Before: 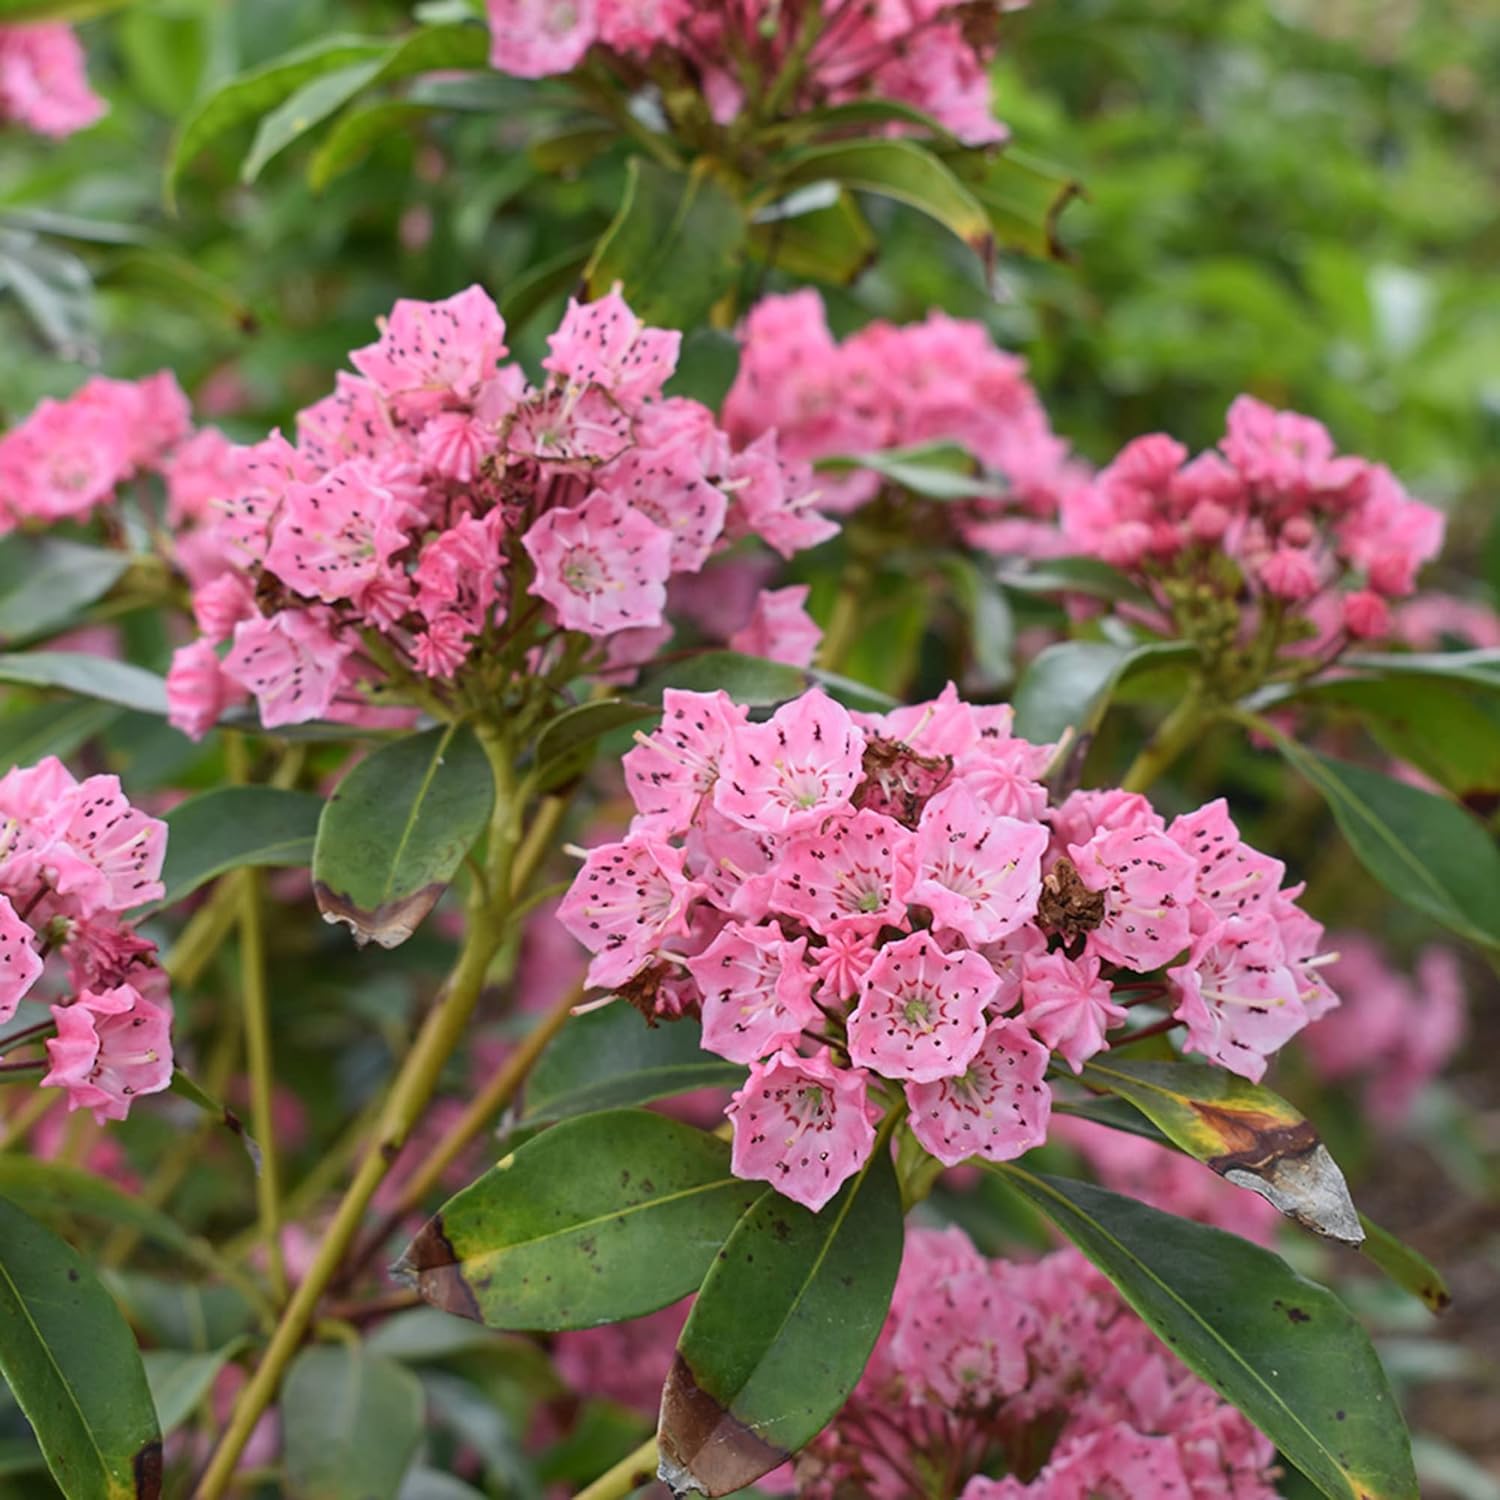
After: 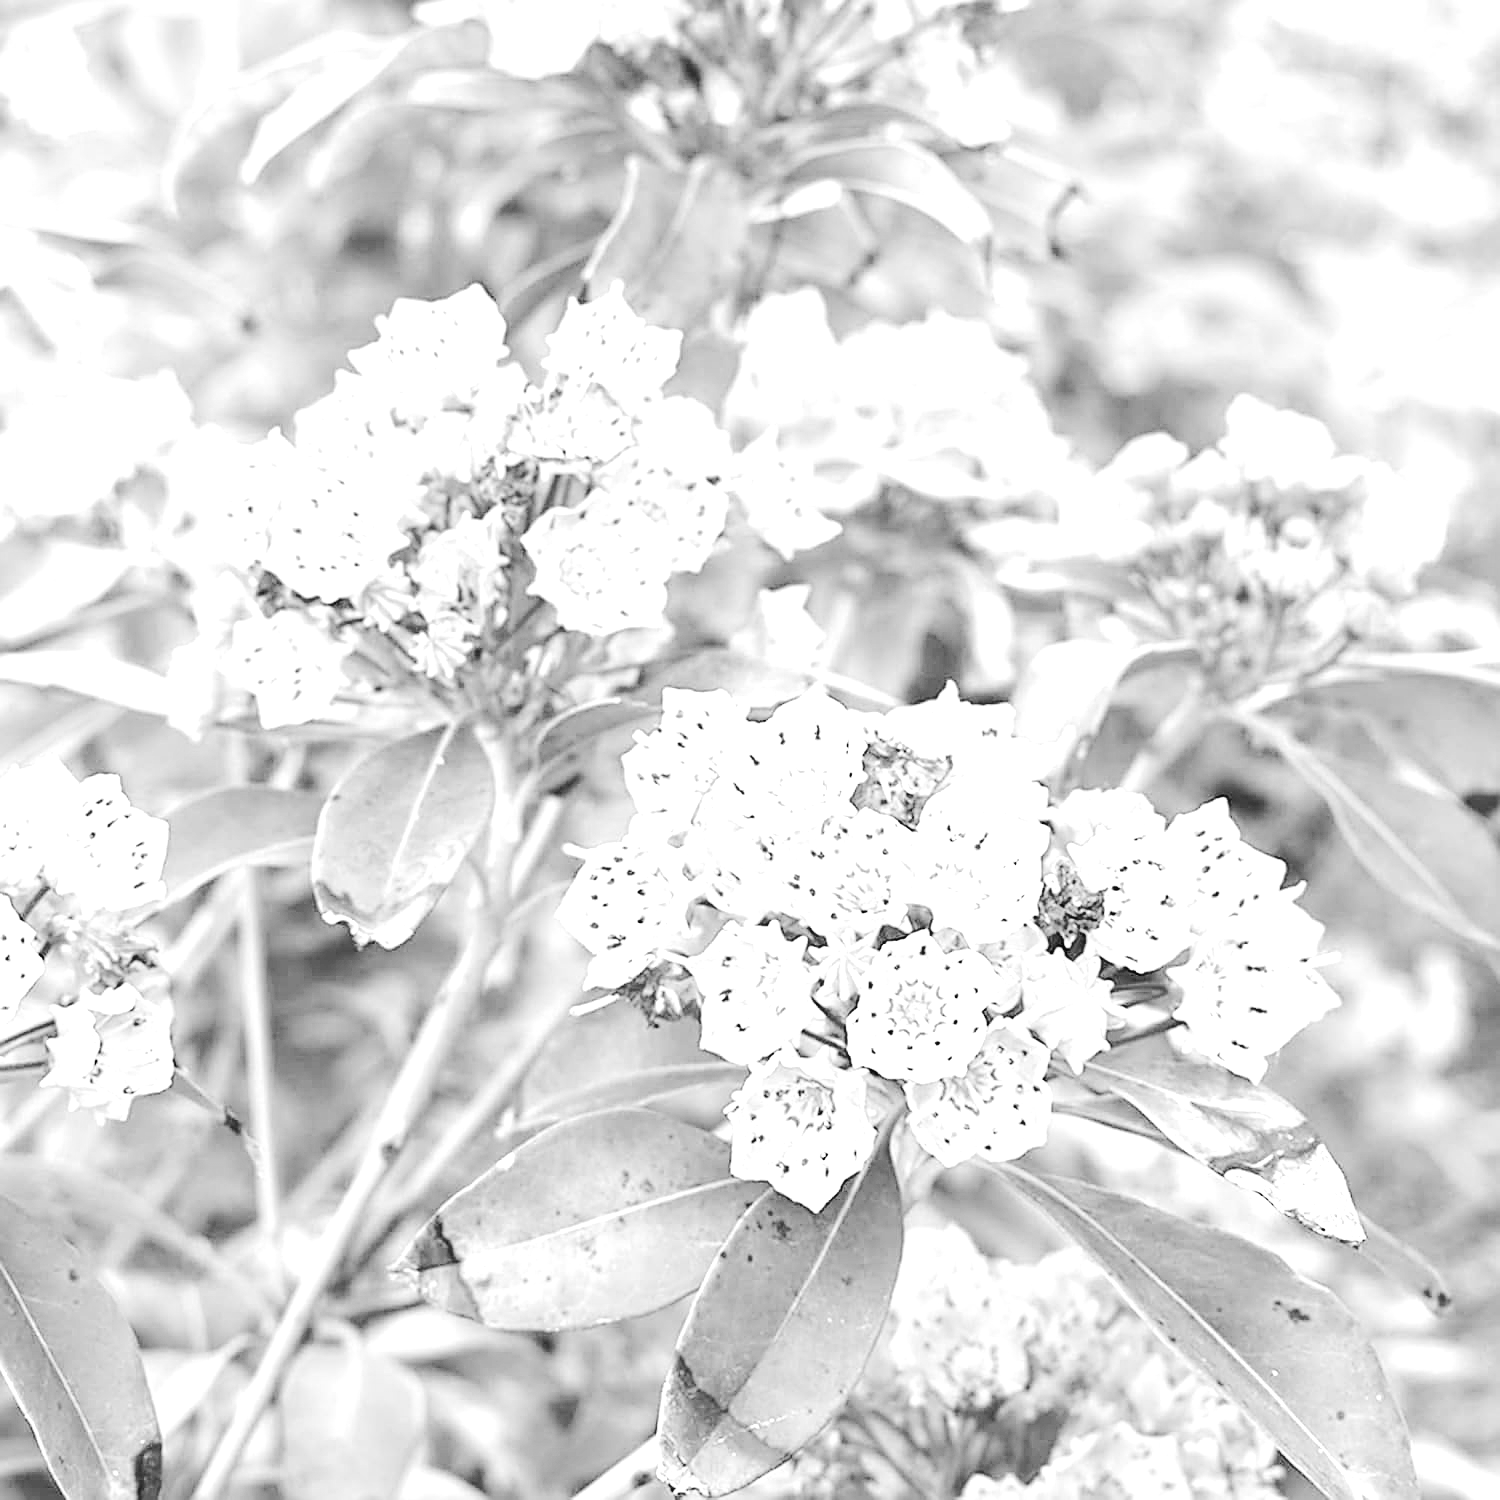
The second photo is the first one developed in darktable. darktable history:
sharpen: on, module defaults
exposure: exposure 2.25 EV, compensate highlight preservation false
monochrome: on, module defaults
tone curve: curves: ch0 [(0, 0.026) (0.146, 0.158) (0.272, 0.34) (0.453, 0.627) (0.687, 0.829) (1, 1)], color space Lab, linked channels, preserve colors none
